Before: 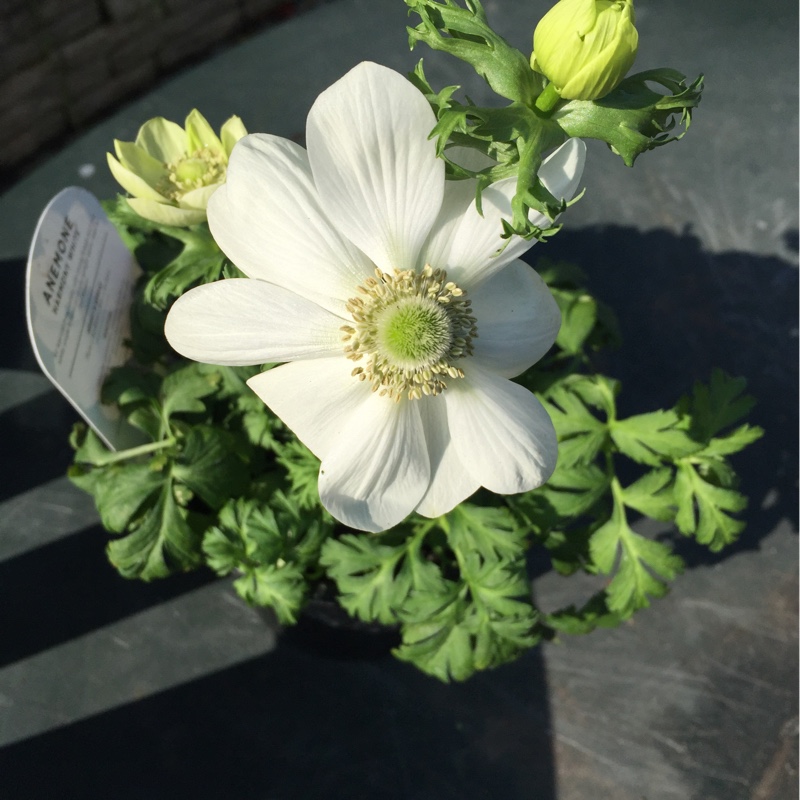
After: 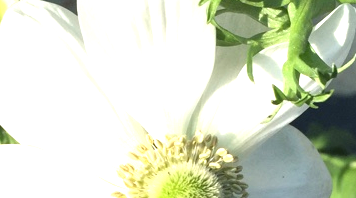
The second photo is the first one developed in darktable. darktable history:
crop: left 28.724%, top 16.81%, right 26.755%, bottom 57.502%
exposure: black level correction 0, exposure 1 EV, compensate highlight preservation false
